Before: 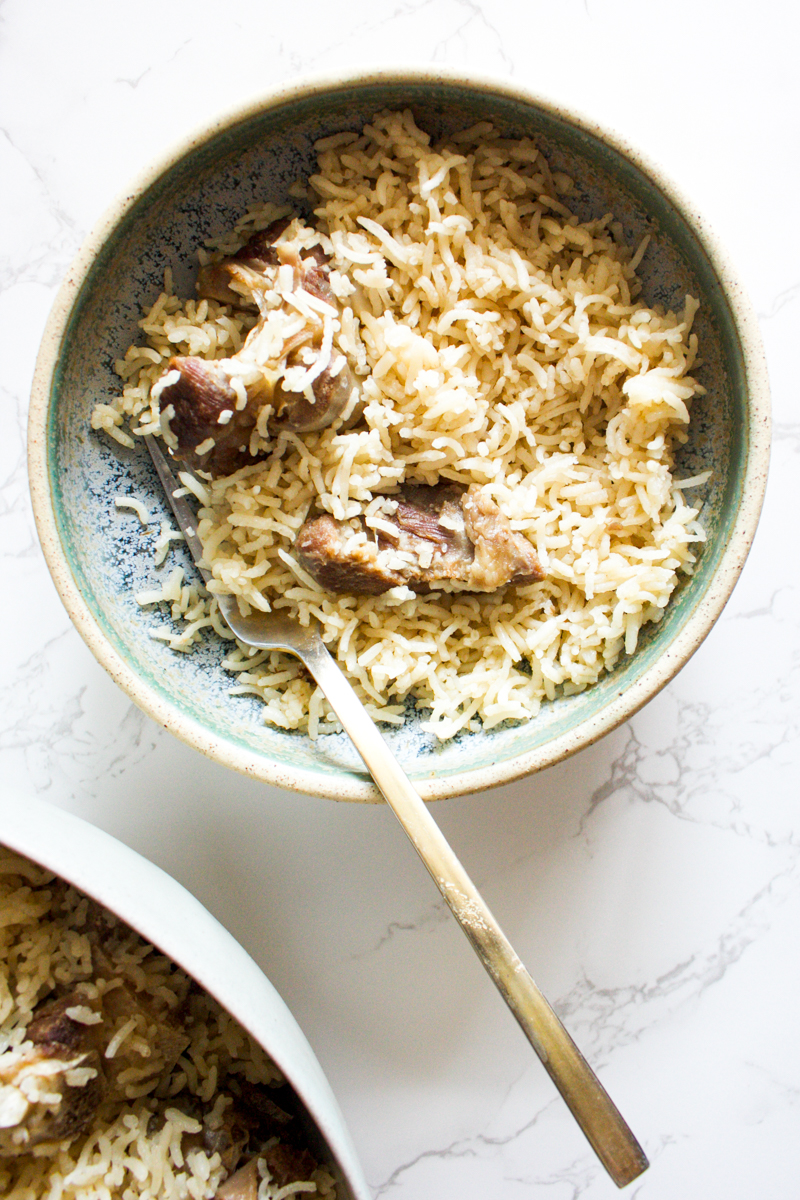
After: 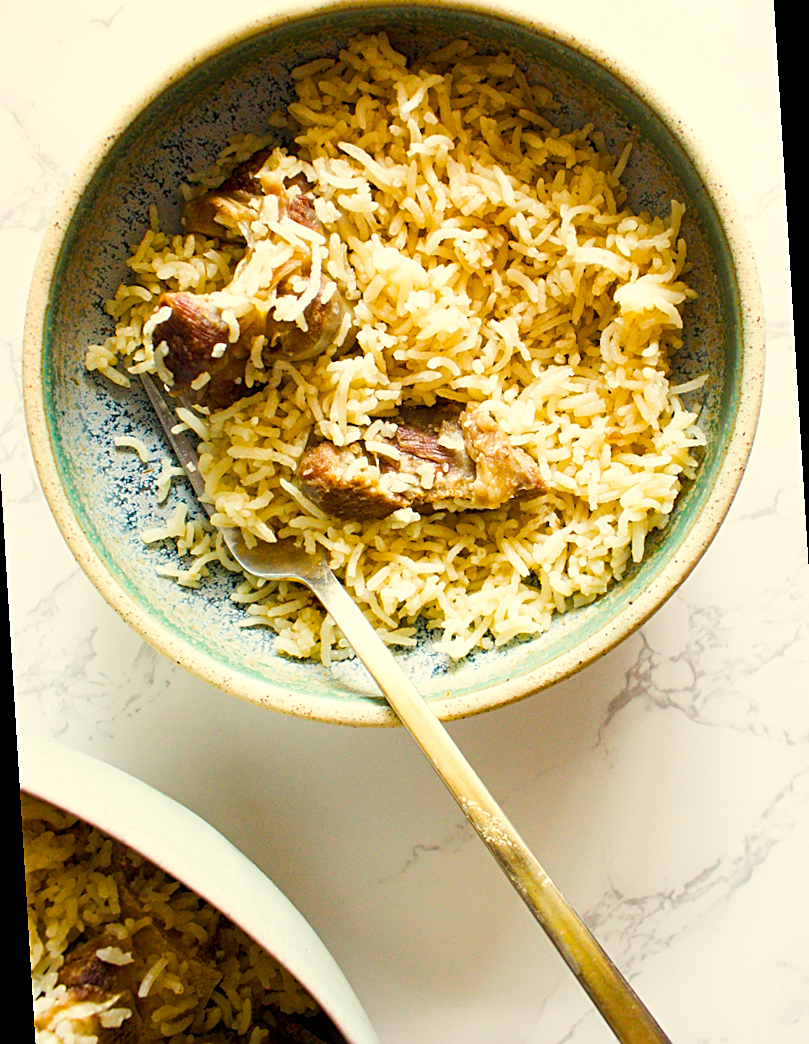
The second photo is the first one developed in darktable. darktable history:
sharpen: amount 0.575
color balance rgb: perceptual saturation grading › global saturation 30%, global vibrance 20%
rotate and perspective: rotation -3.52°, crop left 0.036, crop right 0.964, crop top 0.081, crop bottom 0.919
white balance: red 1.029, blue 0.92
